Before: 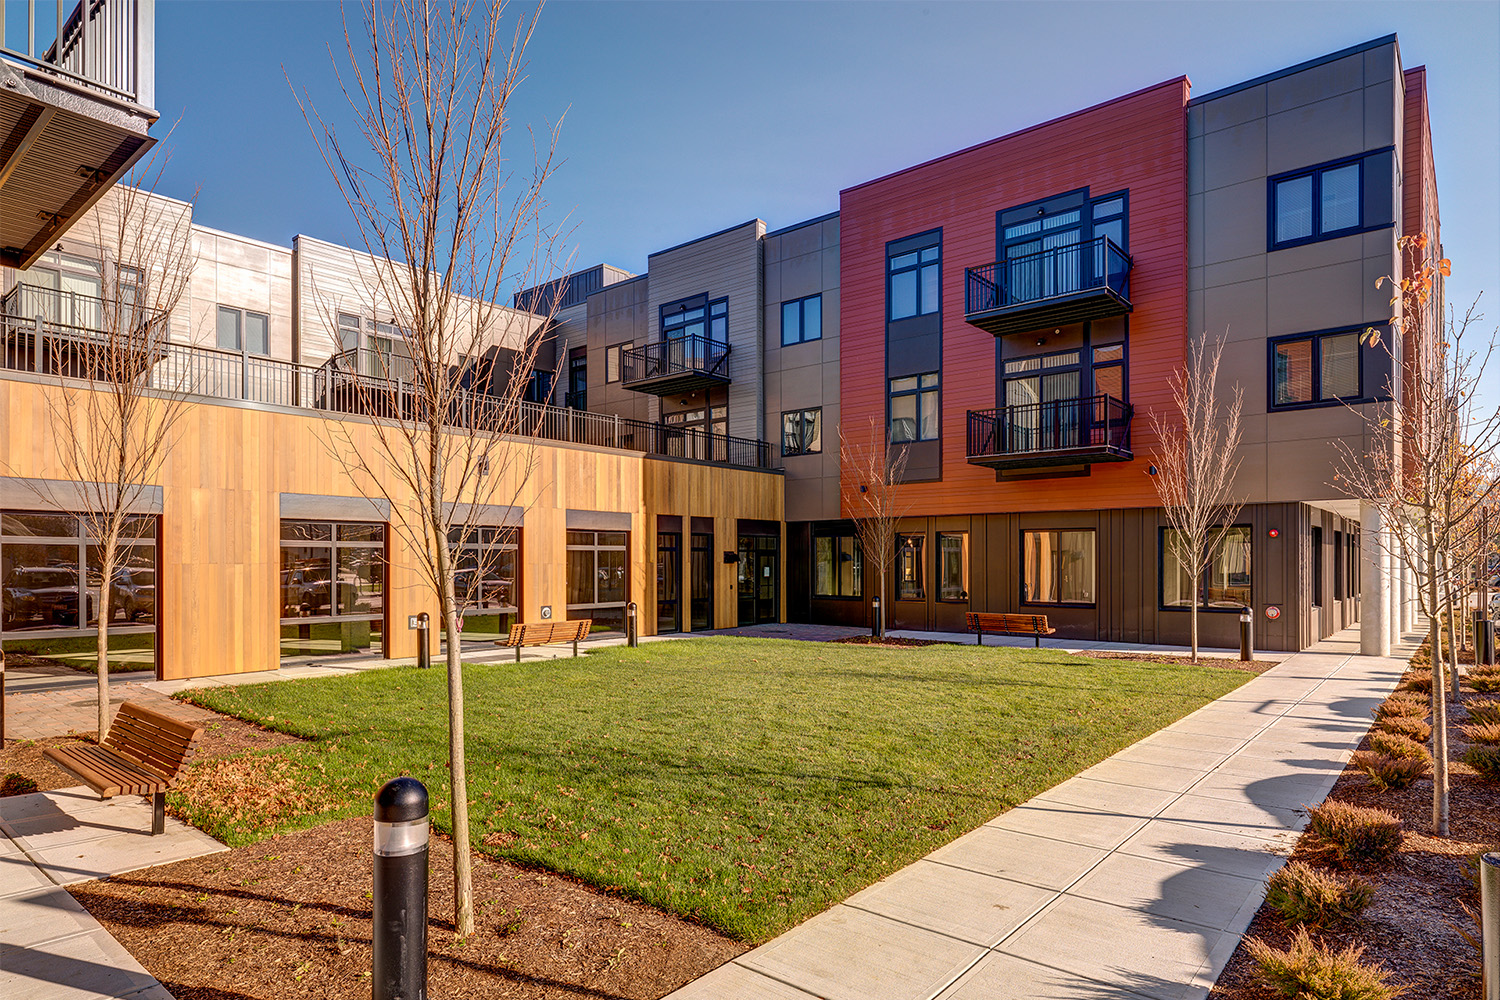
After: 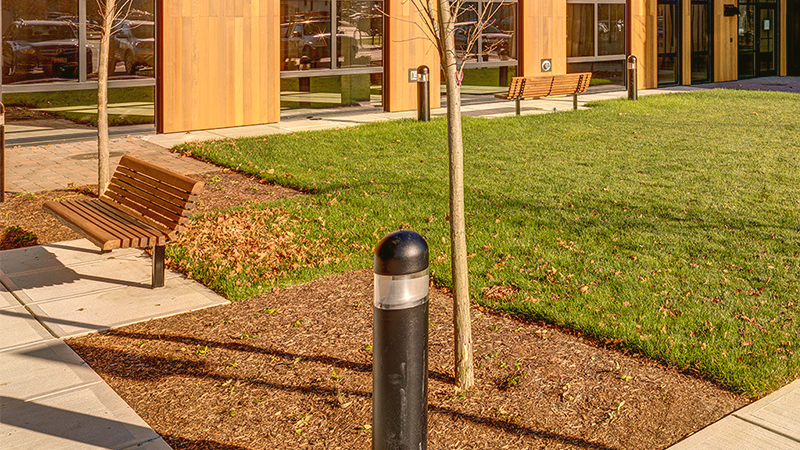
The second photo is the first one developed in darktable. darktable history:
color balance: mode lift, gamma, gain (sRGB), lift [1.04, 1, 1, 0.97], gamma [1.01, 1, 1, 0.97], gain [0.96, 1, 1, 0.97]
shadows and highlights: shadows 43.06, highlights 6.94
exposure: exposure 0.2 EV, compensate highlight preservation false
crop and rotate: top 54.778%, right 46.61%, bottom 0.159%
white balance: red 1.009, blue 0.985
